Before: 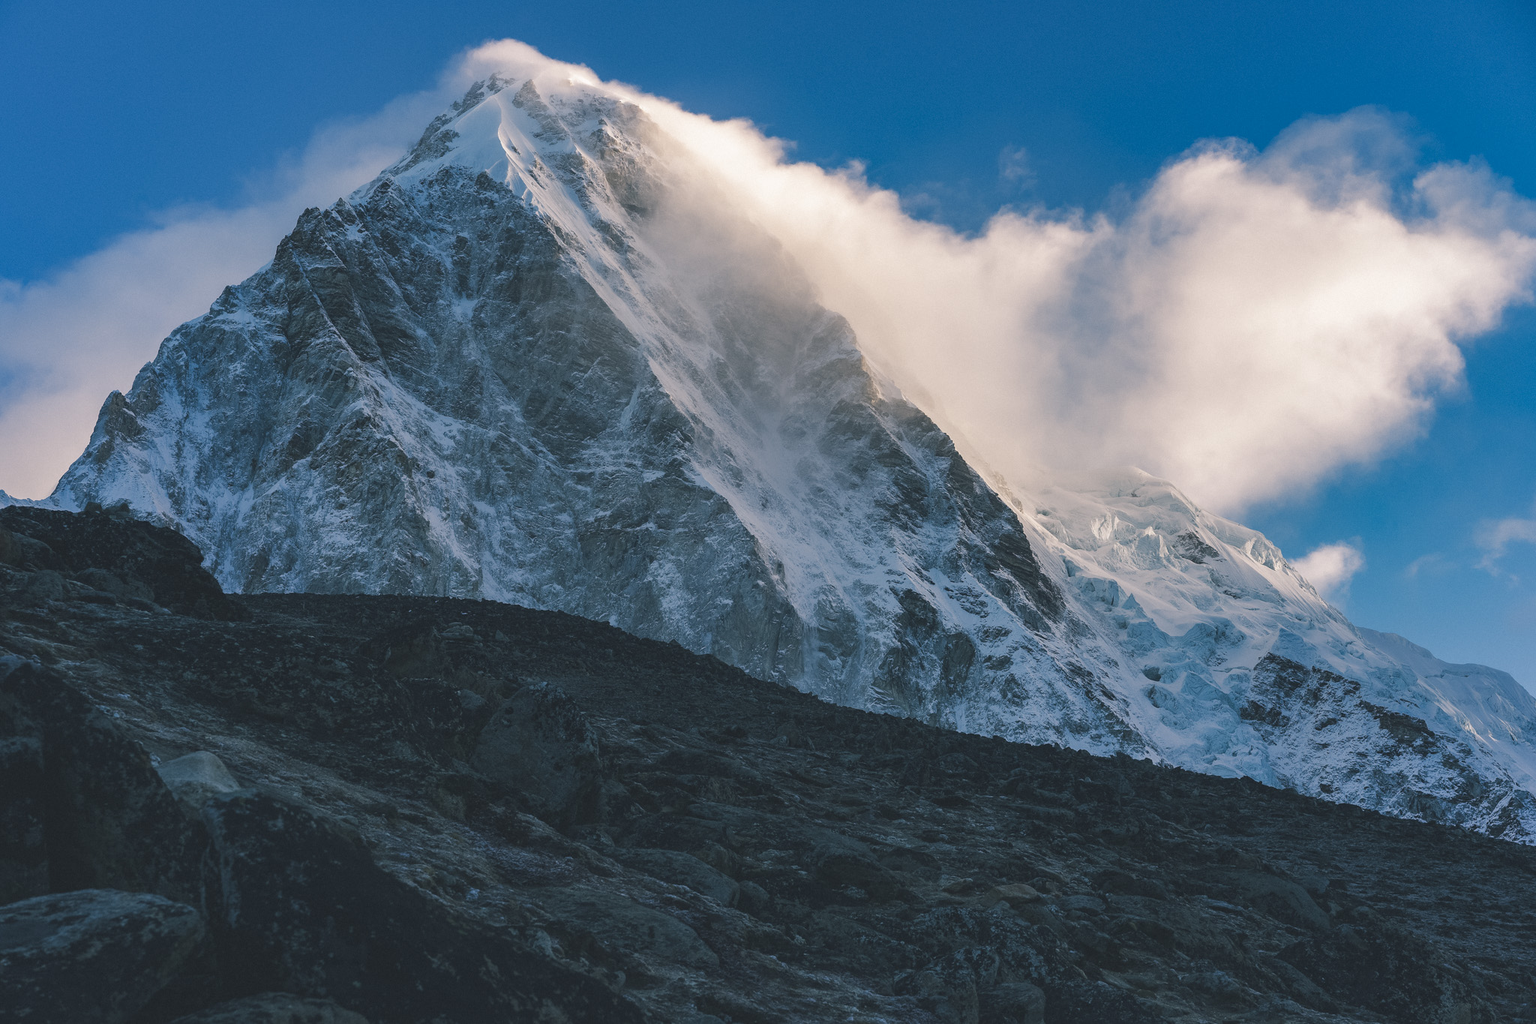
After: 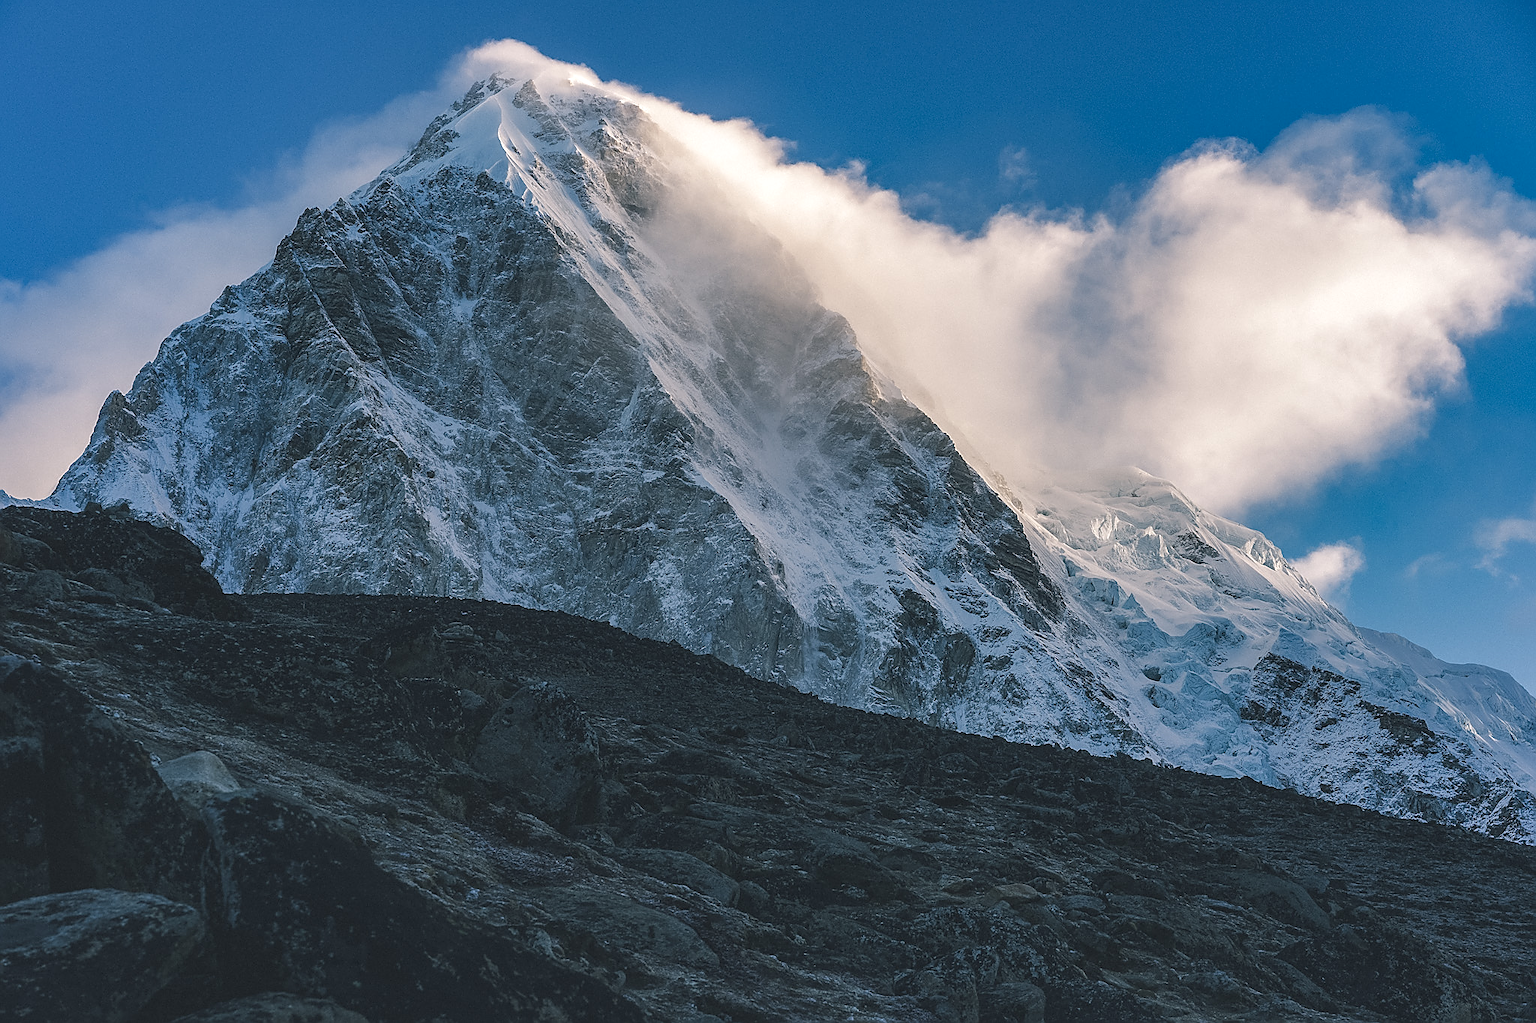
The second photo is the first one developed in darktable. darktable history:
sharpen: radius 1.428, amount 1.254, threshold 0.686
local contrast: on, module defaults
